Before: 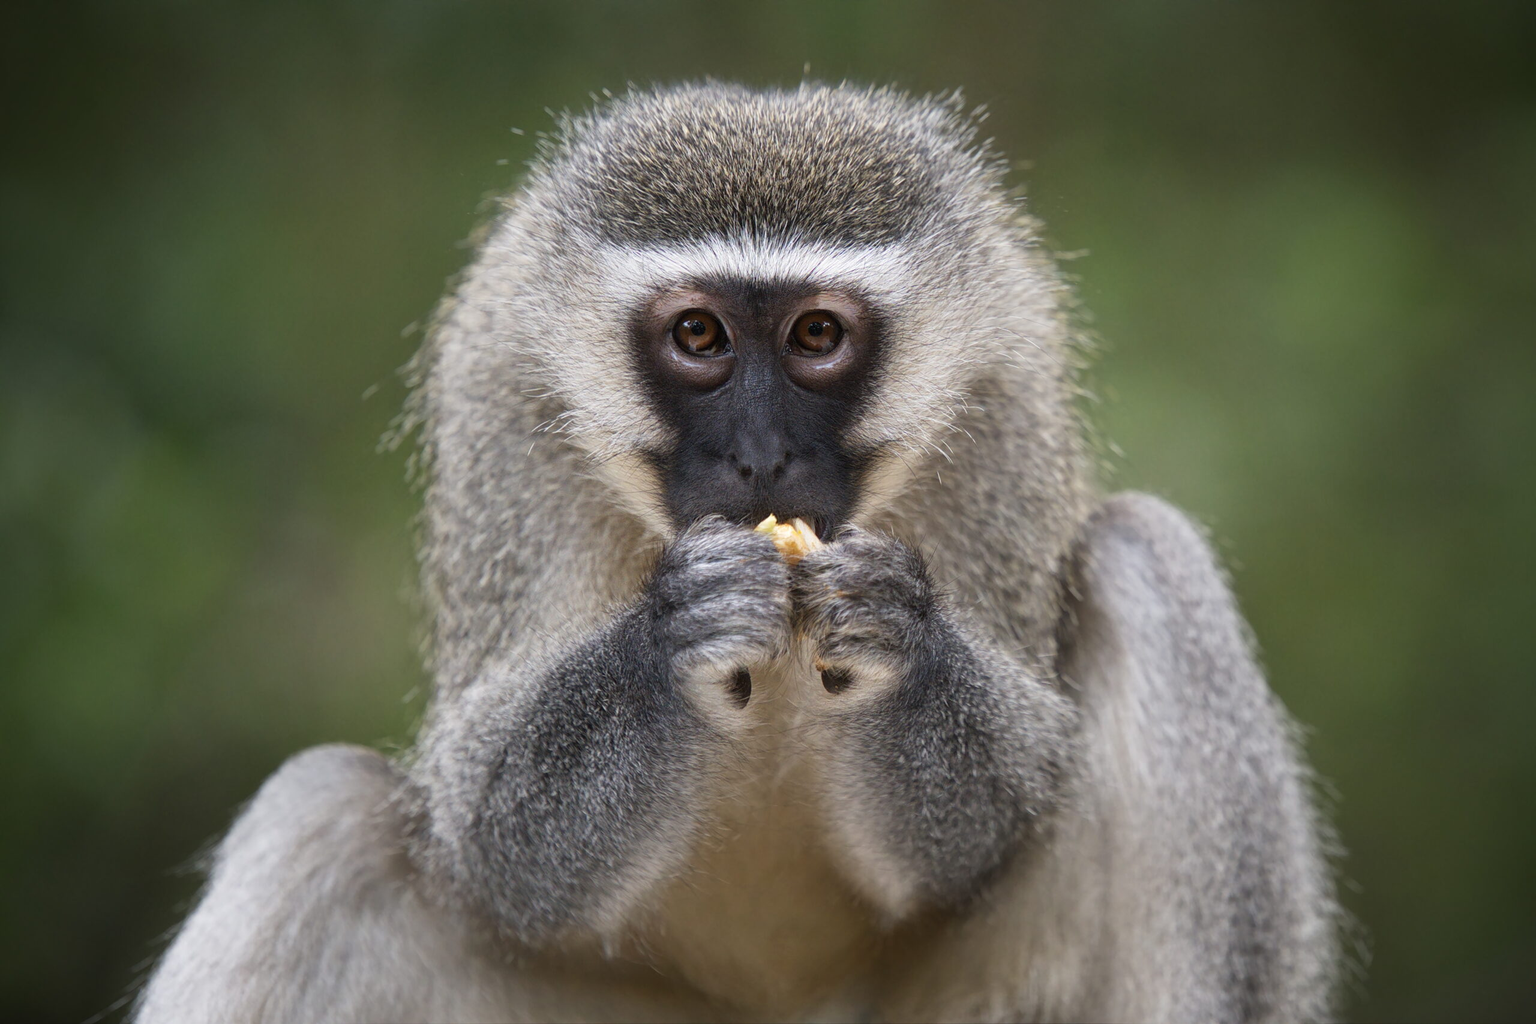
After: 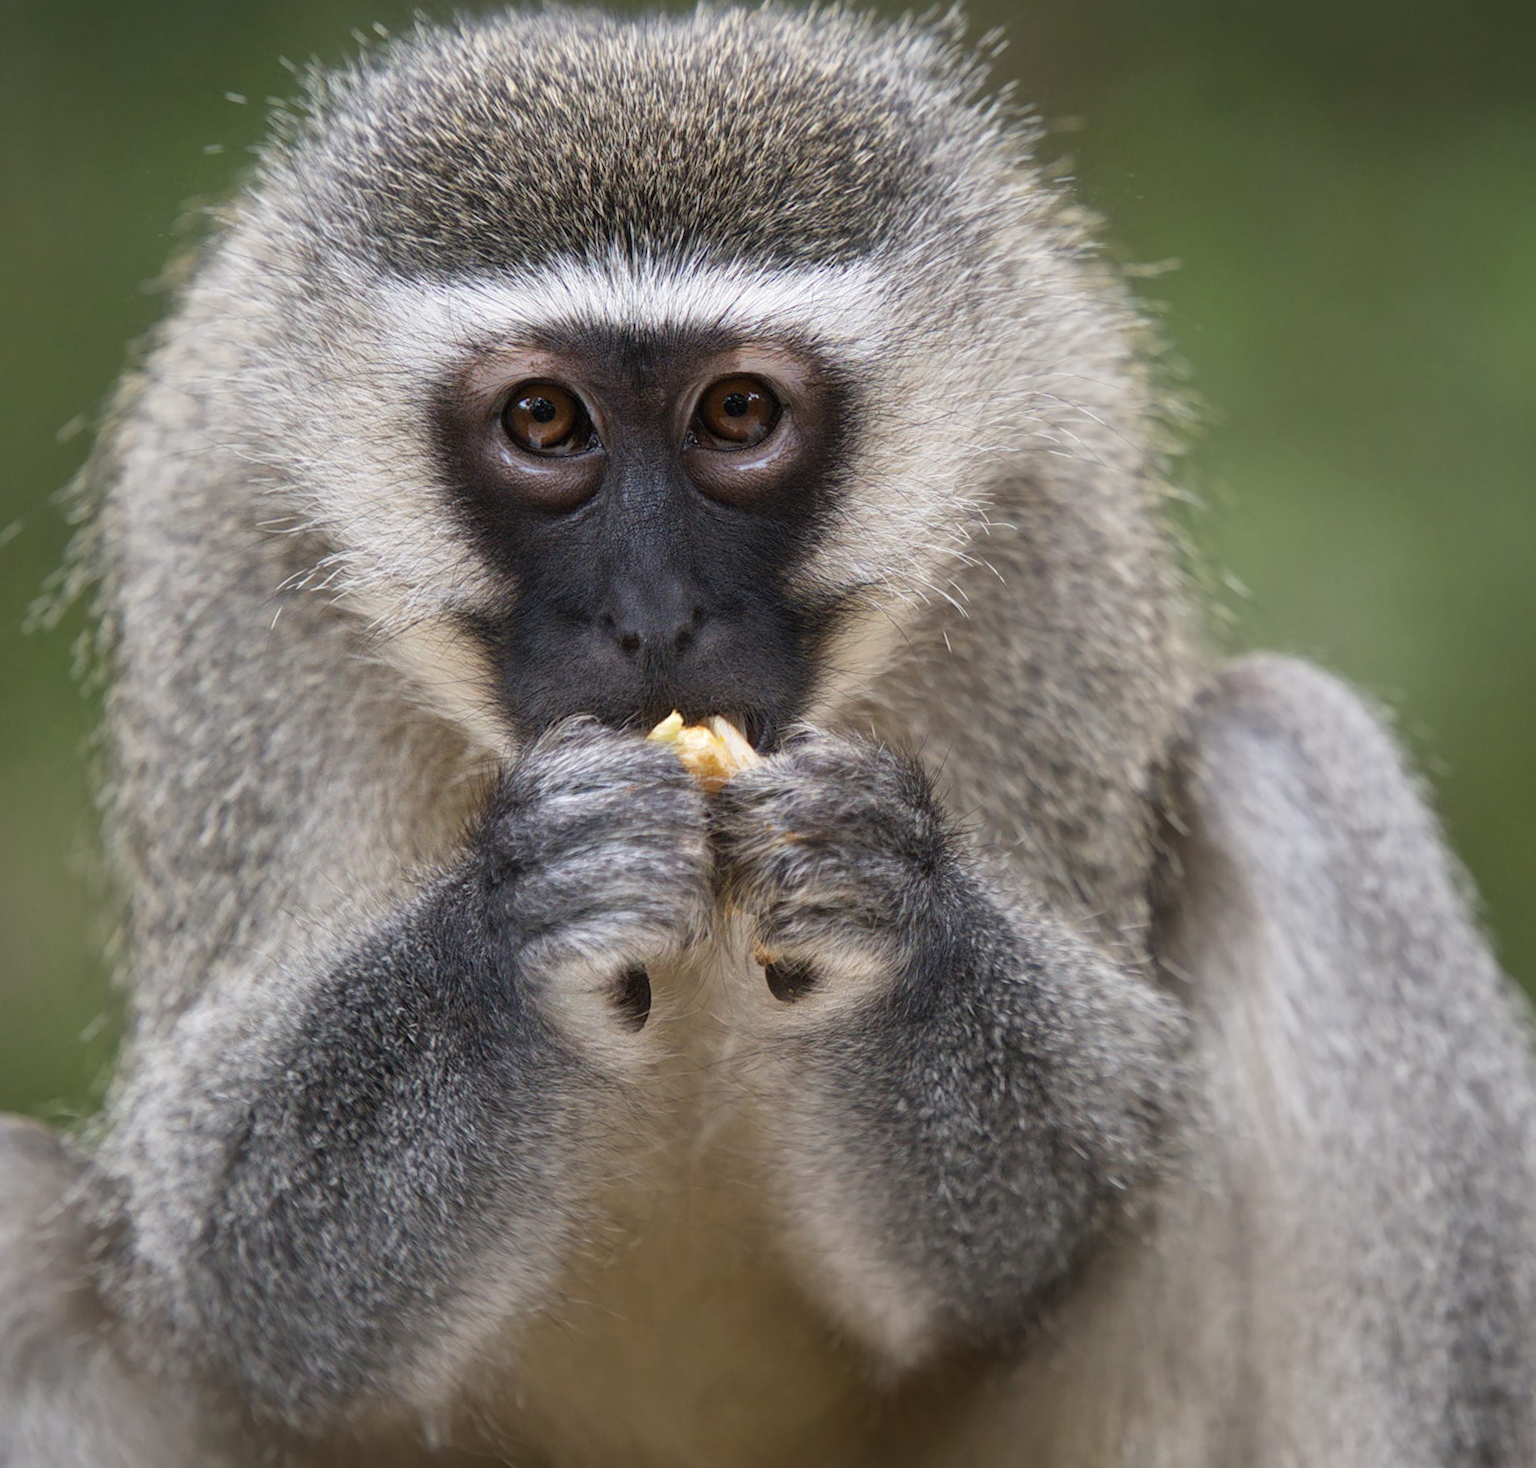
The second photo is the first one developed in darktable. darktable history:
crop and rotate: left 22.918%, top 5.629%, right 14.711%, bottom 2.247%
rotate and perspective: rotation -2°, crop left 0.022, crop right 0.978, crop top 0.049, crop bottom 0.951
